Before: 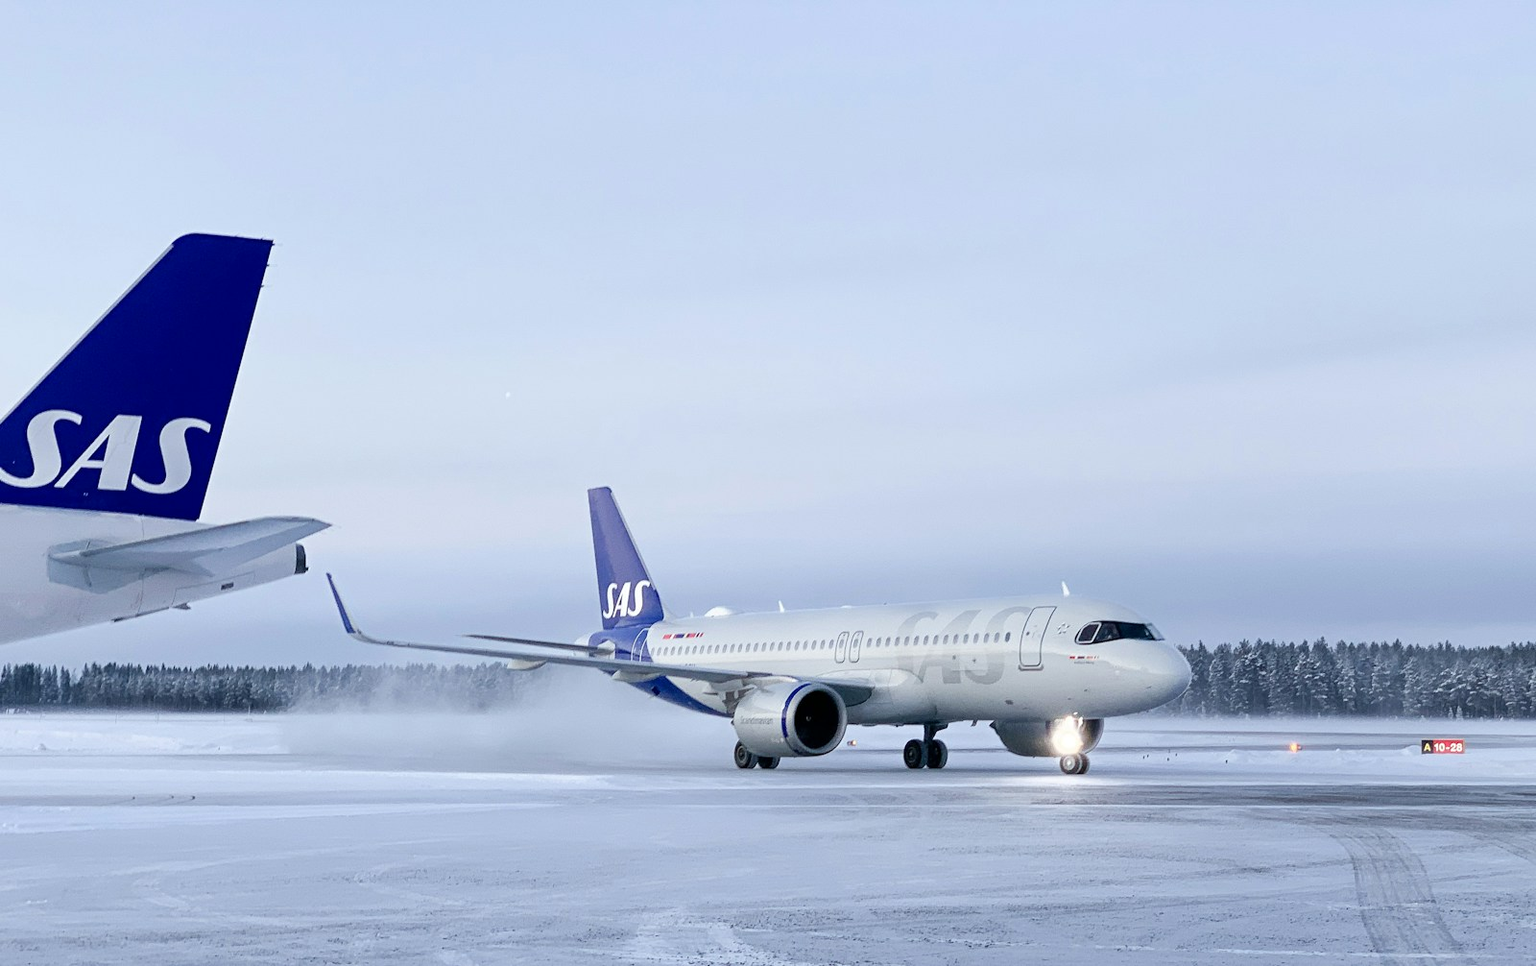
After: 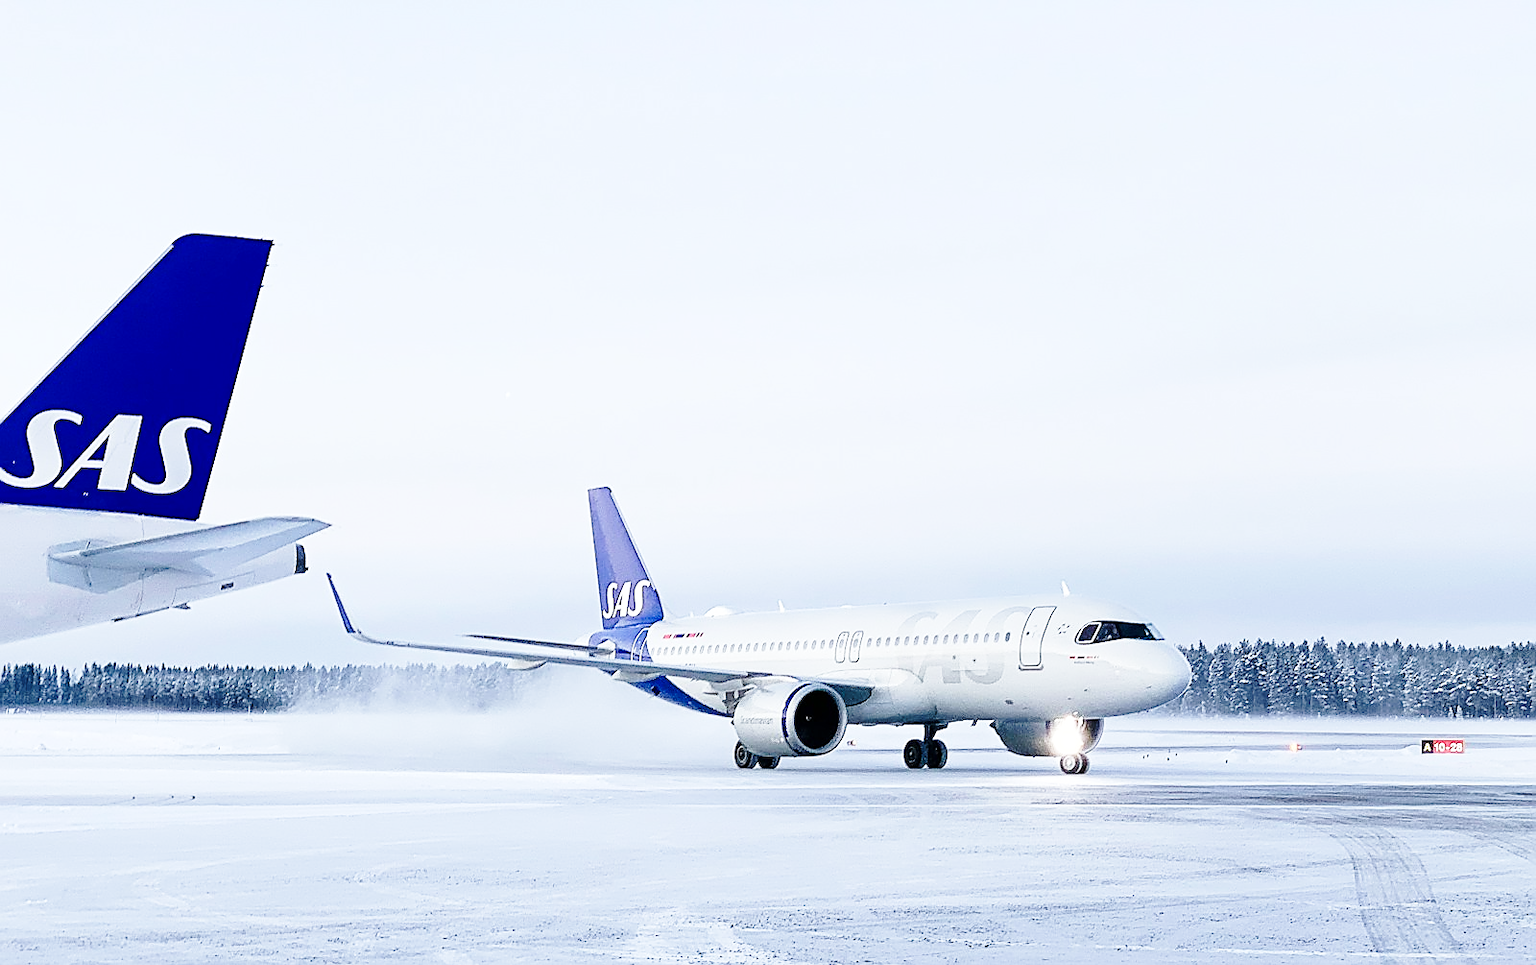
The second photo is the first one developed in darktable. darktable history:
base curve: curves: ch0 [(0, 0) (0.032, 0.037) (0.105, 0.228) (0.435, 0.76) (0.856, 0.983) (1, 1)], preserve colors none
sharpen: radius 1.4, amount 1.255, threshold 0.742
